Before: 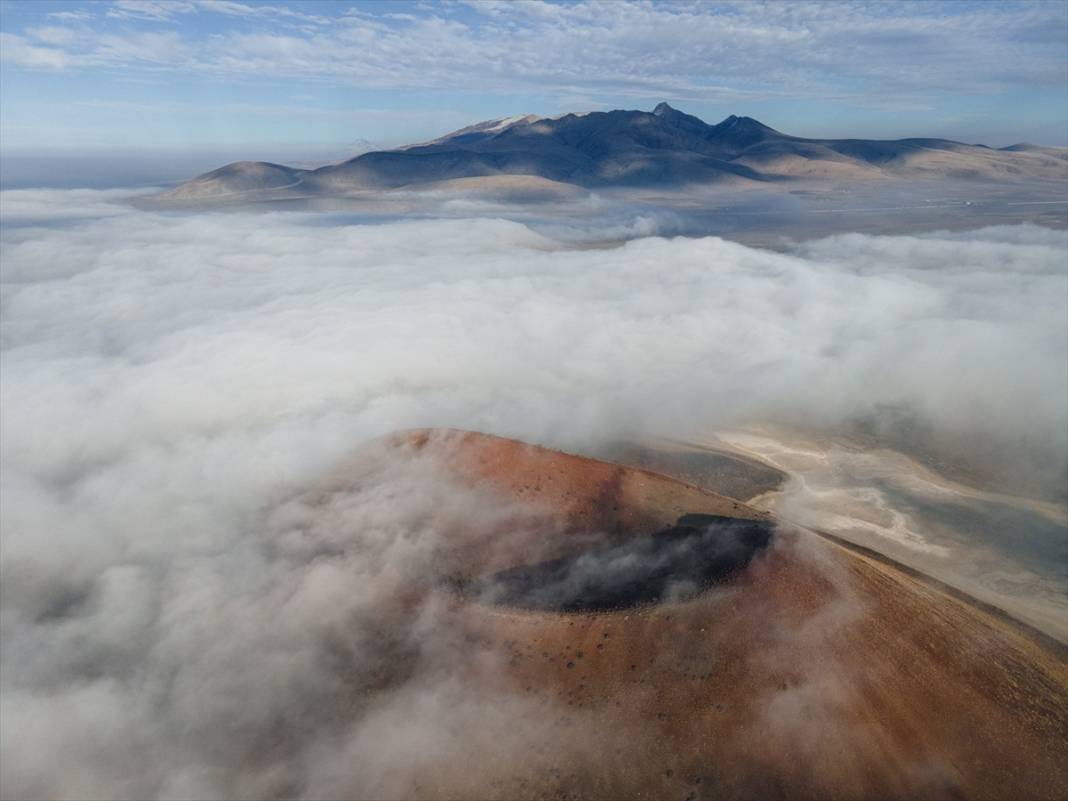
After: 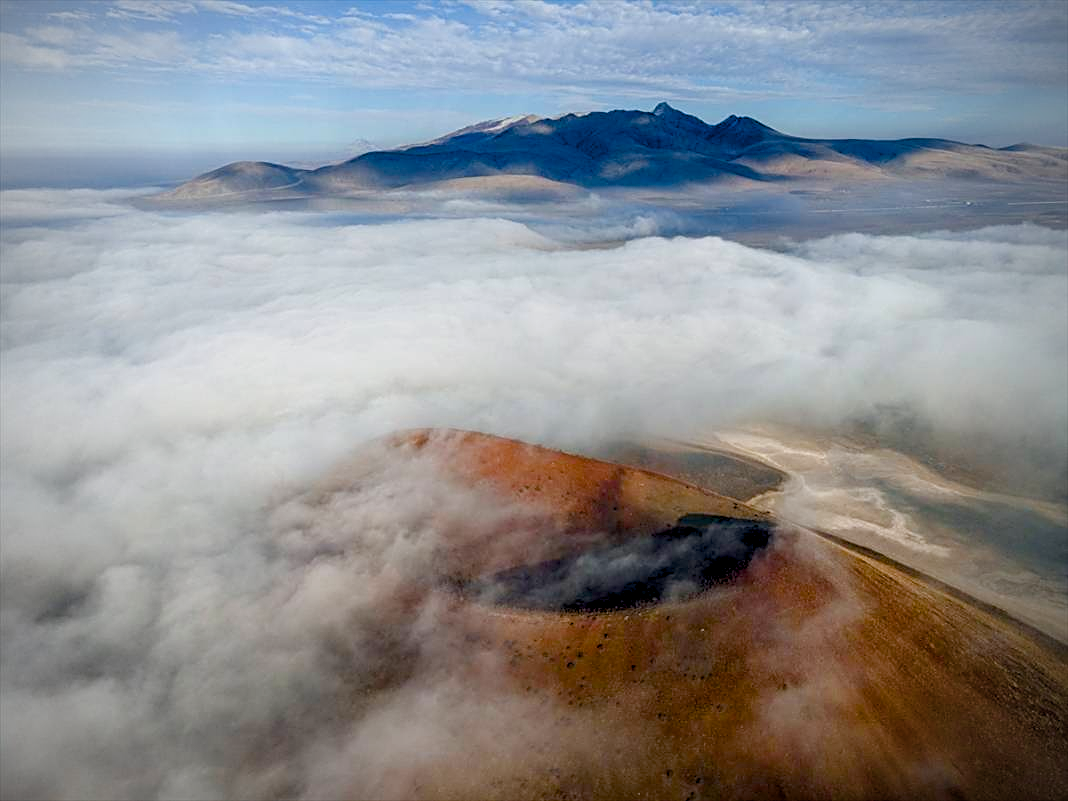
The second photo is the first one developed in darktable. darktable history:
vignetting: fall-off start 79.88%
color balance rgb: shadows lift › luminance -9.41%, highlights gain › luminance 17.6%, global offset › luminance -1.45%, perceptual saturation grading › highlights -17.77%, perceptual saturation grading › mid-tones 33.1%, perceptual saturation grading › shadows 50.52%, global vibrance 24.22%
sharpen: on, module defaults
